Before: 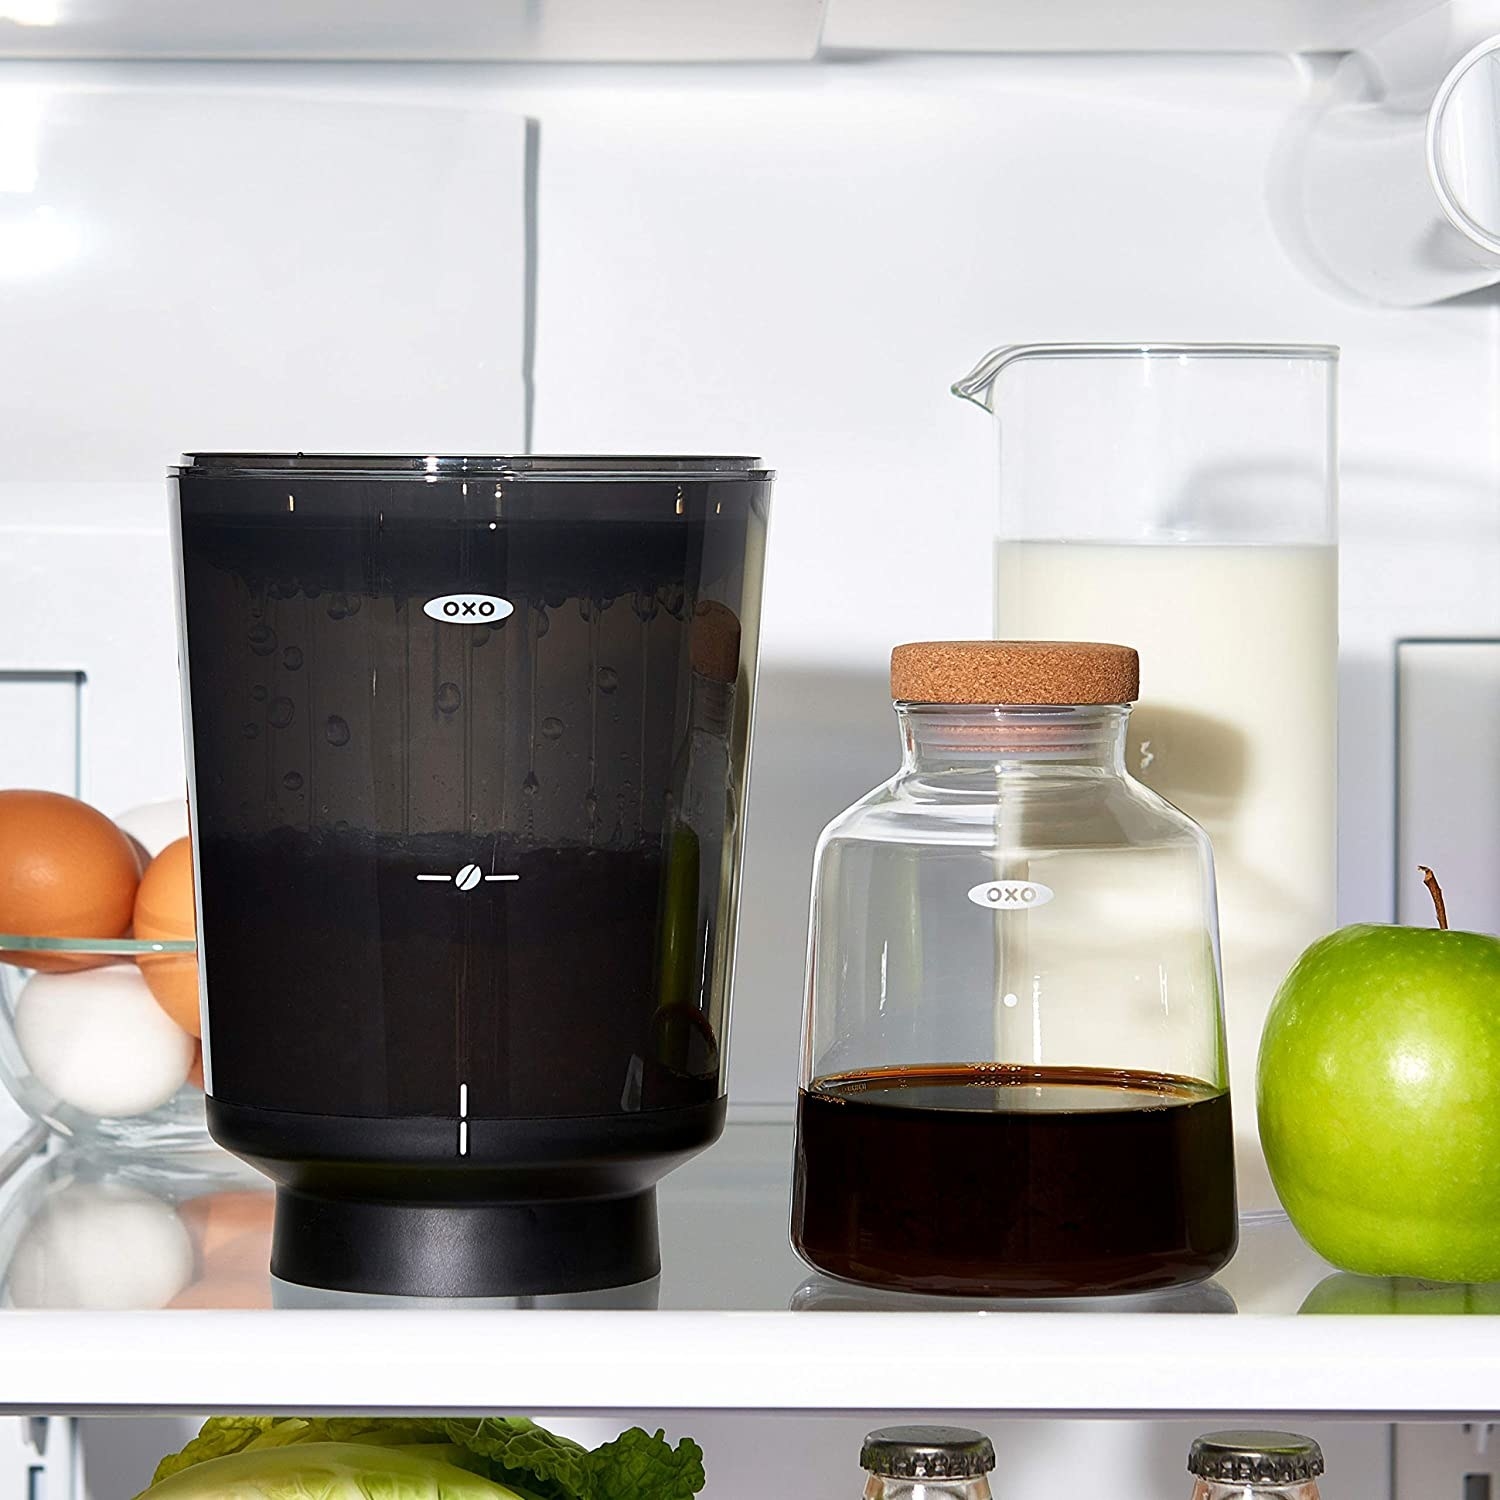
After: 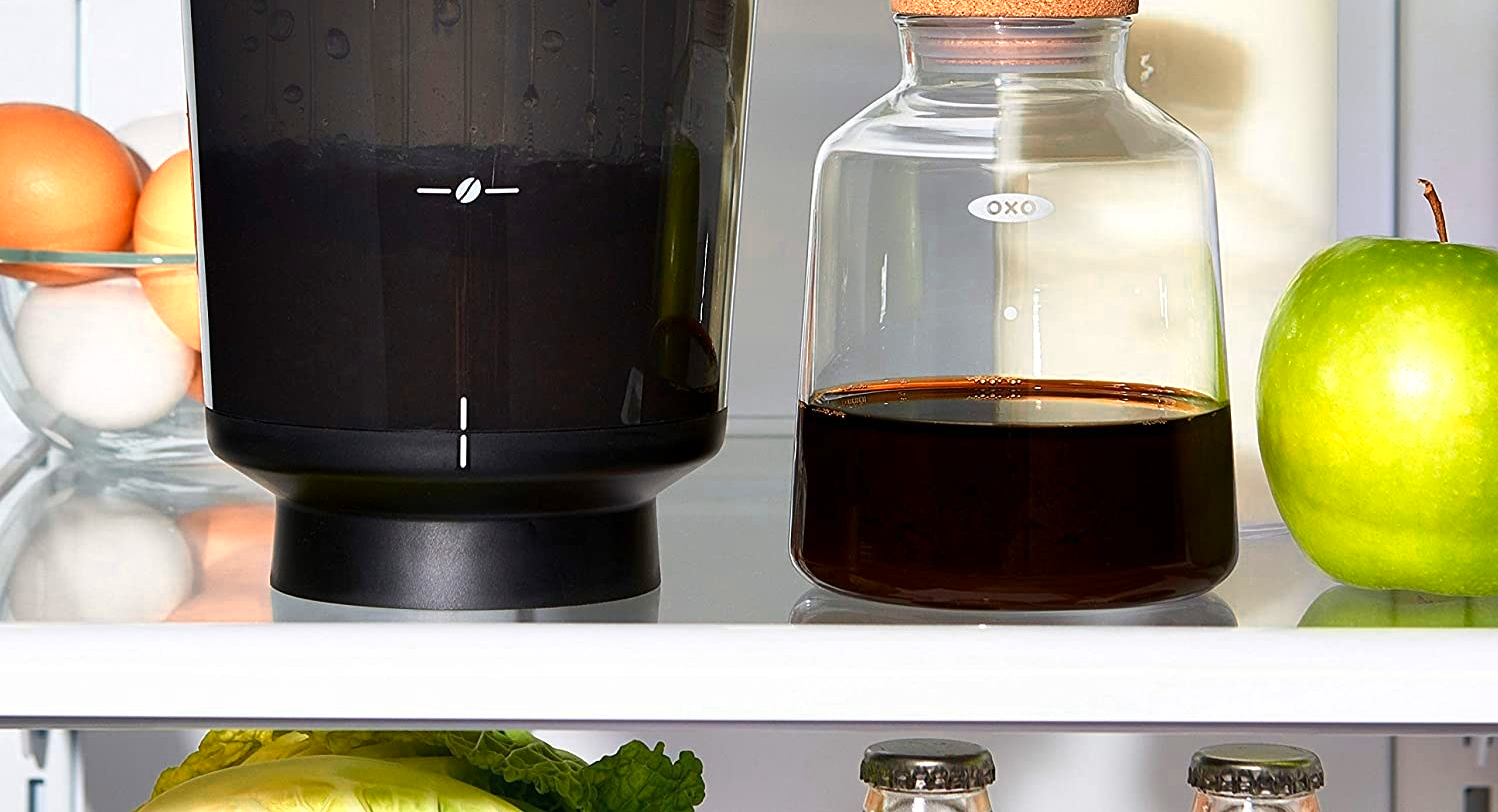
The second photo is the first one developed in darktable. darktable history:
color correction: highlights b* 0.038, saturation 1.27
crop and rotate: top 45.818%, right 0.09%
color zones: curves: ch0 [(0.018, 0.548) (0.197, 0.654) (0.425, 0.447) (0.605, 0.658) (0.732, 0.579)]; ch1 [(0.105, 0.531) (0.224, 0.531) (0.386, 0.39) (0.618, 0.456) (0.732, 0.456) (0.956, 0.421)]; ch2 [(0.039, 0.583) (0.215, 0.465) (0.399, 0.544) (0.465, 0.548) (0.614, 0.447) (0.724, 0.43) (0.882, 0.623) (0.956, 0.632)]
